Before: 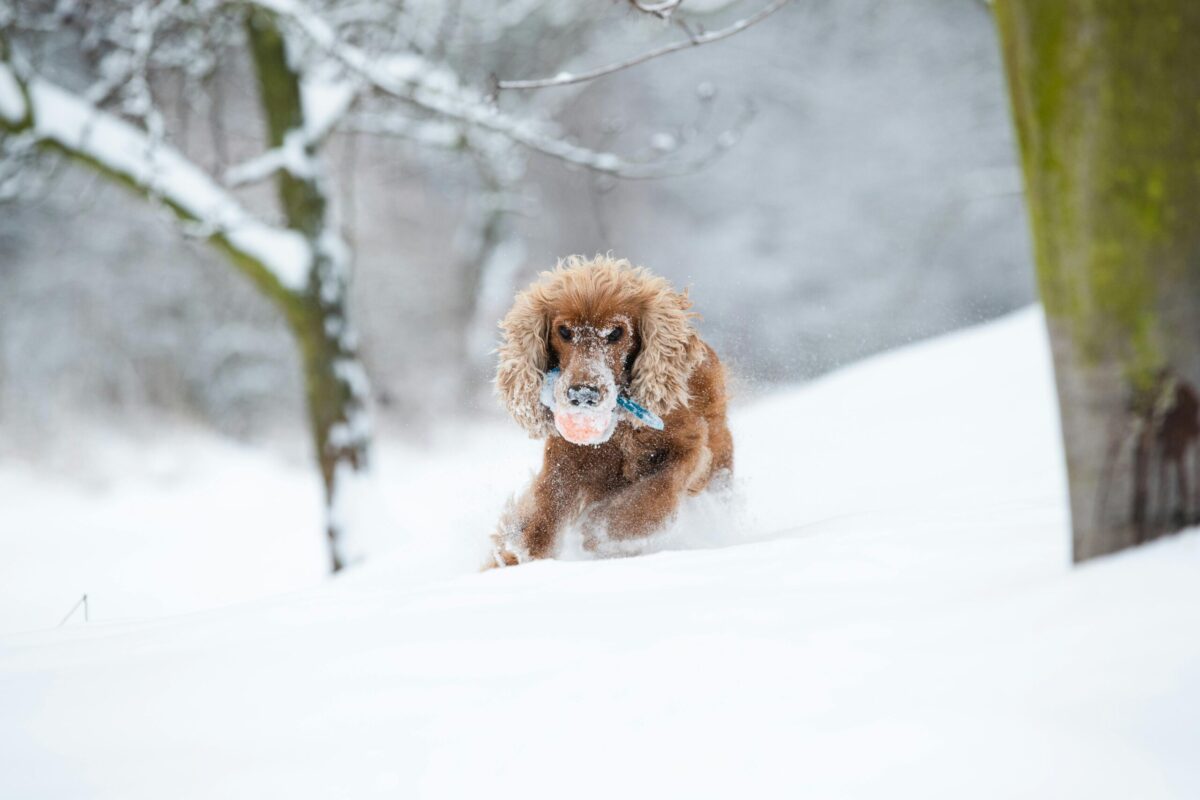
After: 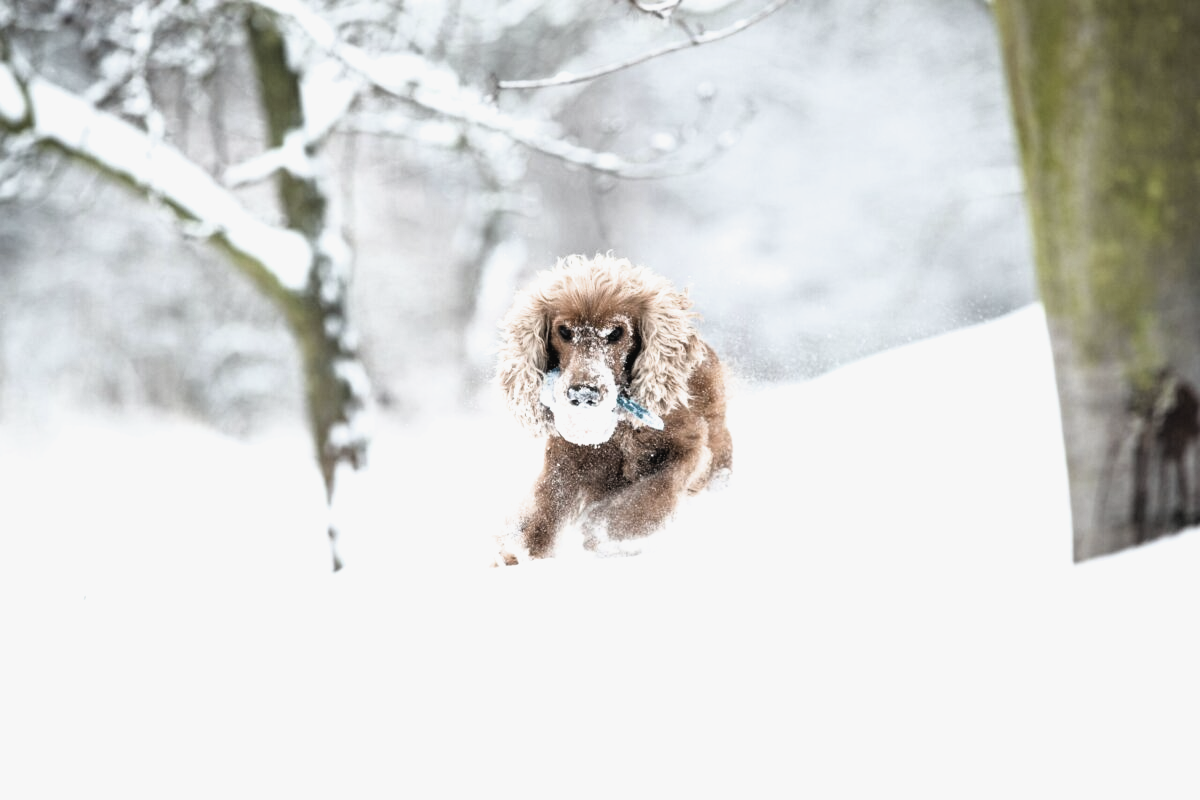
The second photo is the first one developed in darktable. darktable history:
contrast brightness saturation: contrast -0.052, saturation -0.406
filmic rgb: black relative exposure -8.28 EV, white relative exposure 2.2 EV, target white luminance 99.929%, hardness 7.07, latitude 75.36%, contrast 1.314, highlights saturation mix -2.22%, shadows ↔ highlights balance 30.56%
exposure: exposure 0.423 EV, compensate exposure bias true, compensate highlight preservation false
